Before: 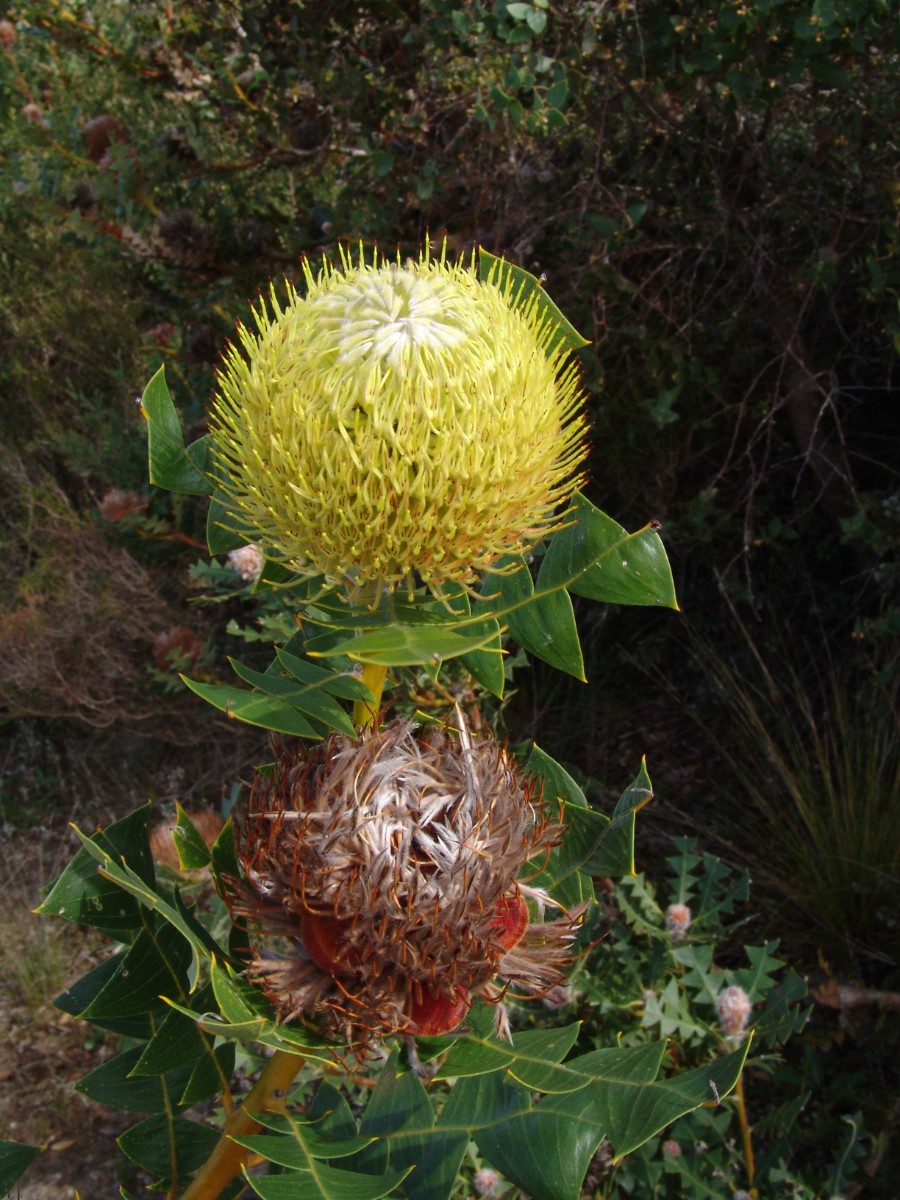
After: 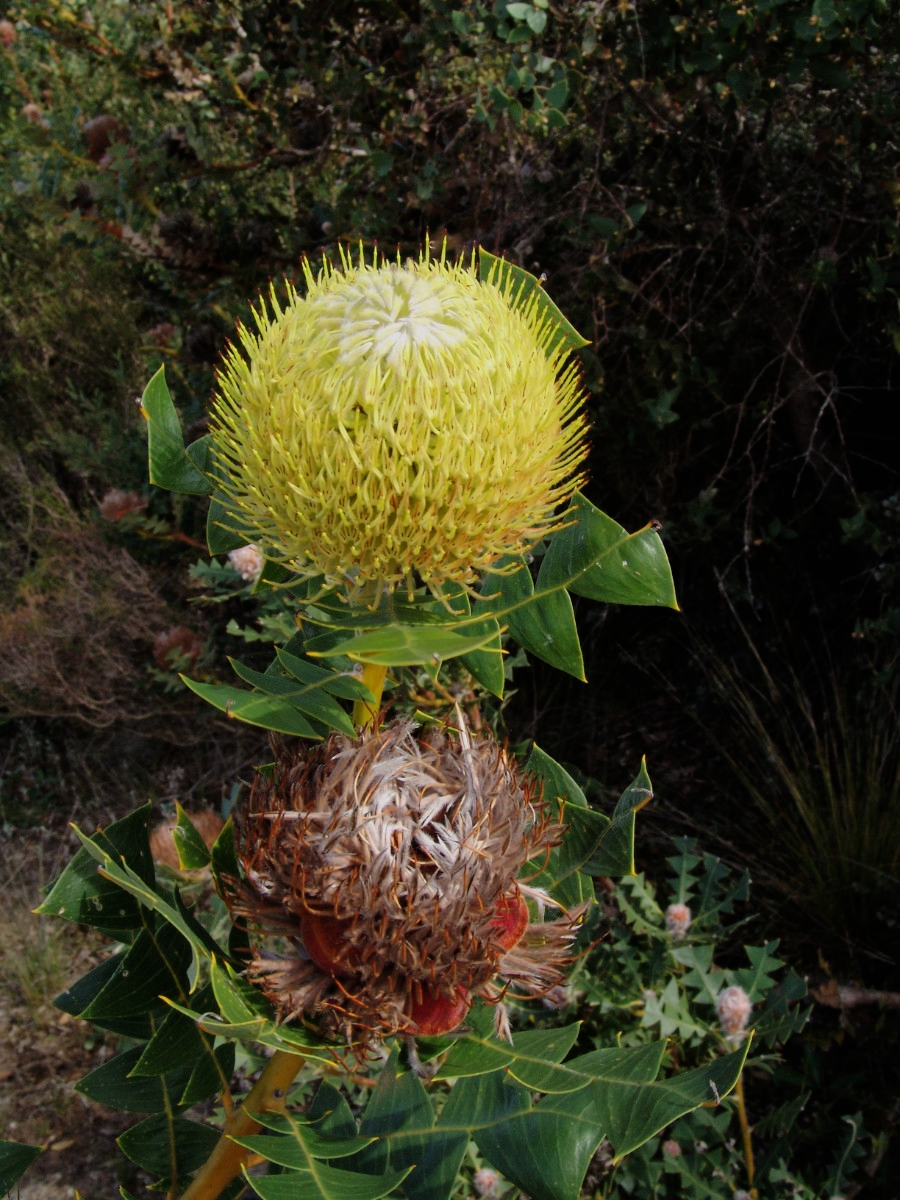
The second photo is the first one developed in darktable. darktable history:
filmic rgb: black relative exposure -8.01 EV, white relative exposure 3.83 EV, hardness 4.32, color science v6 (2022)
